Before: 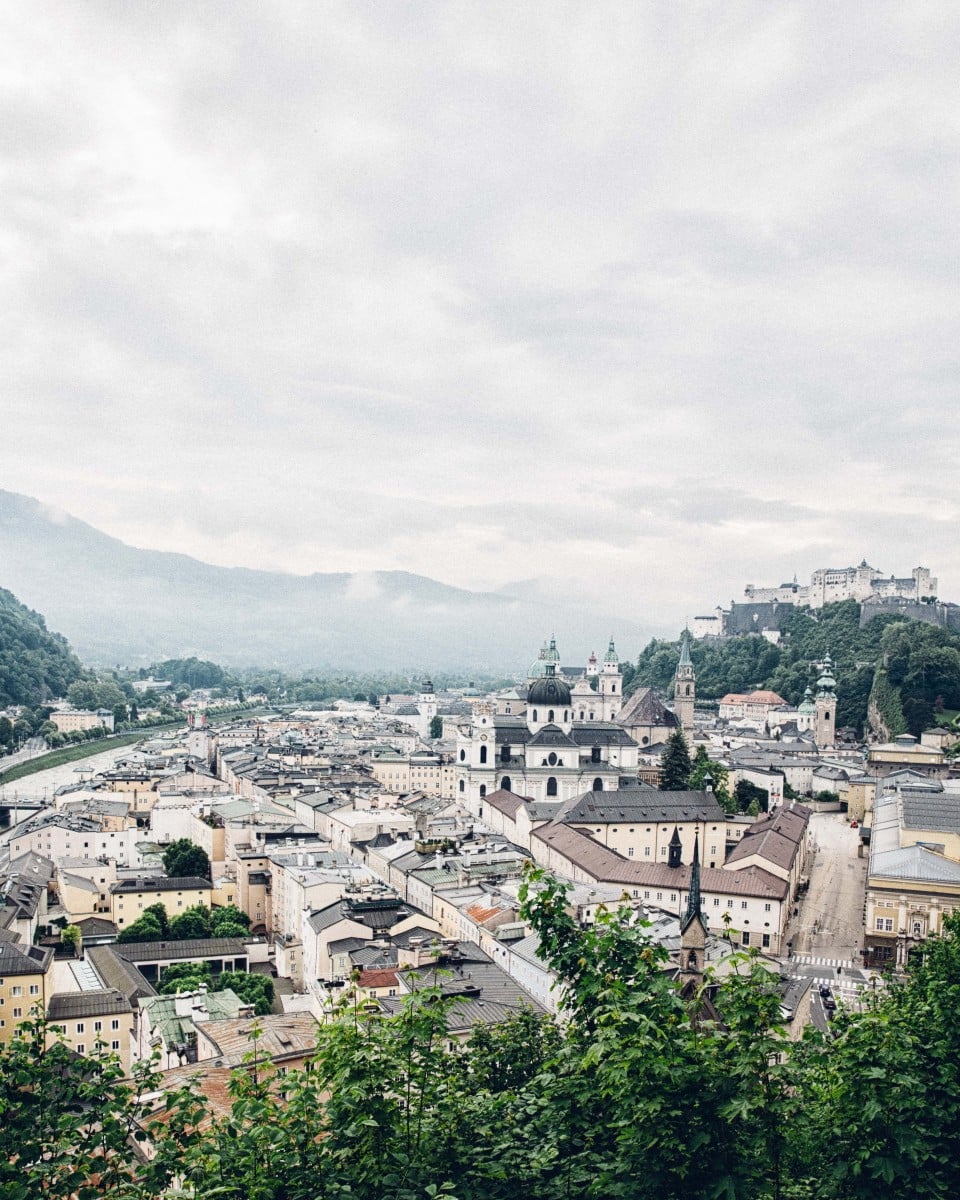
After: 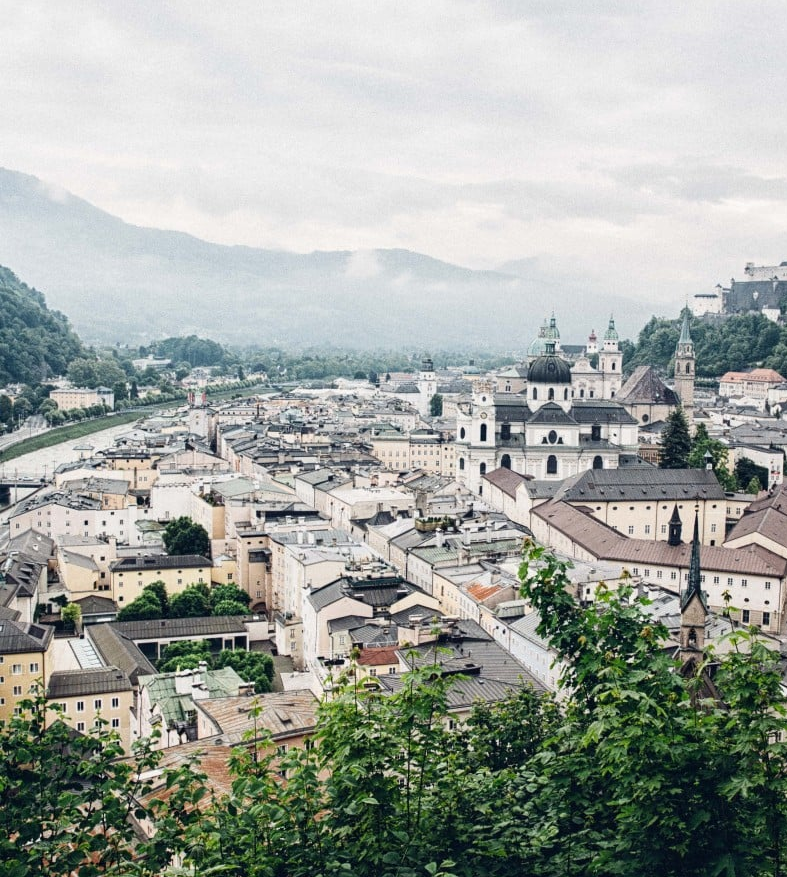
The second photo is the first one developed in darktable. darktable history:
crop: top 26.899%, right 17.996%
